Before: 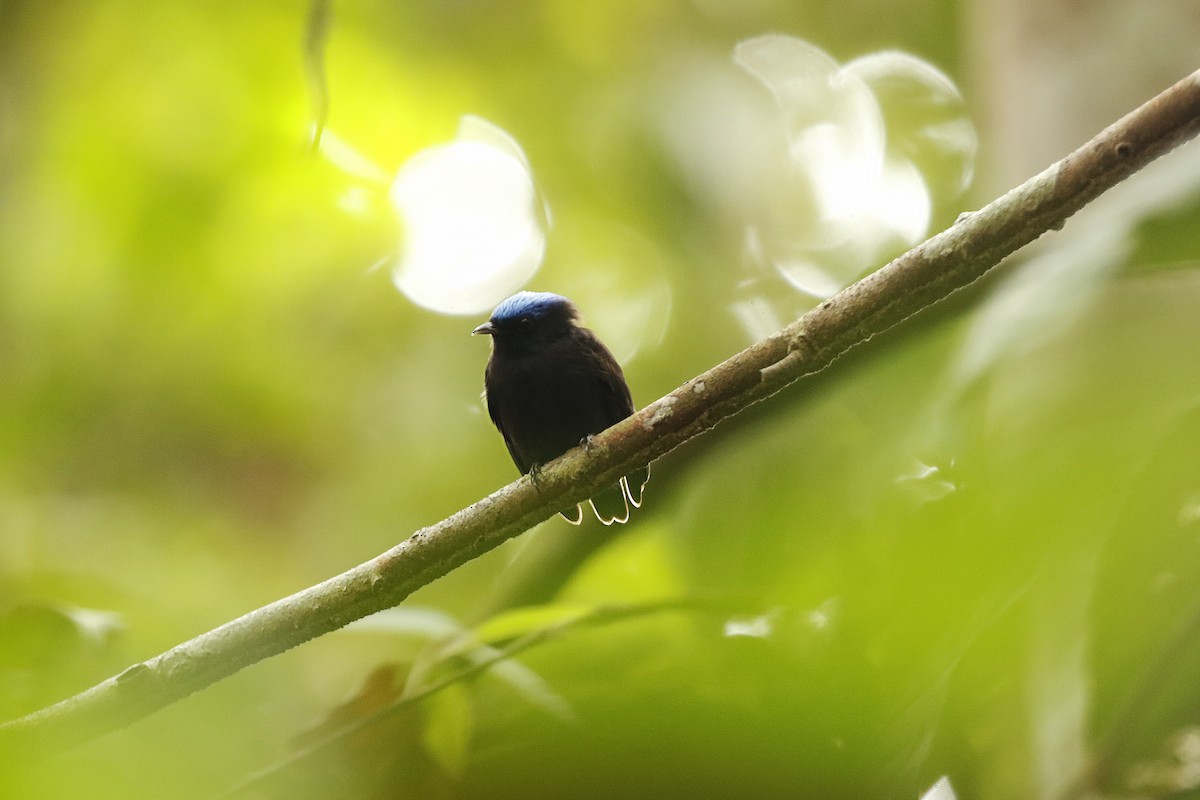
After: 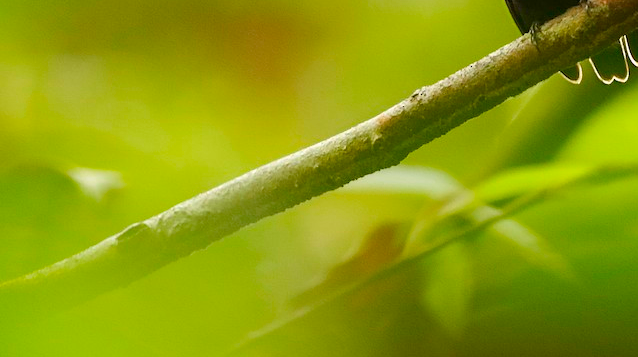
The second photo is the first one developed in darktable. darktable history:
contrast brightness saturation: brightness -0.017, saturation 0.34
crop and rotate: top 55.147%, right 46.776%, bottom 0.207%
